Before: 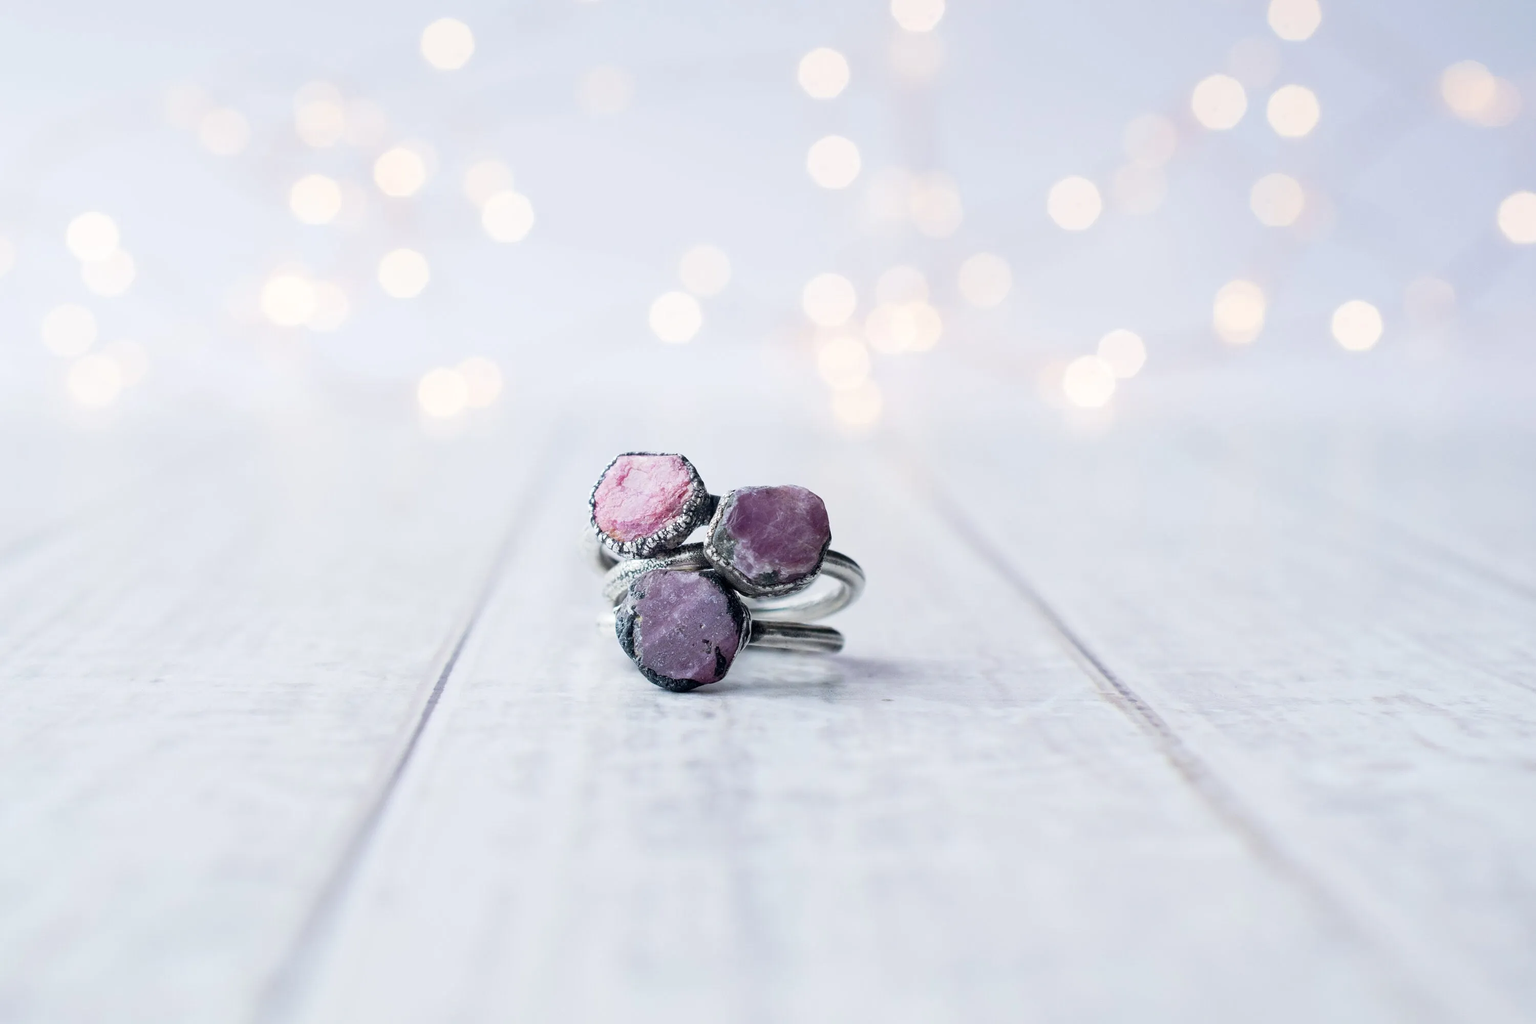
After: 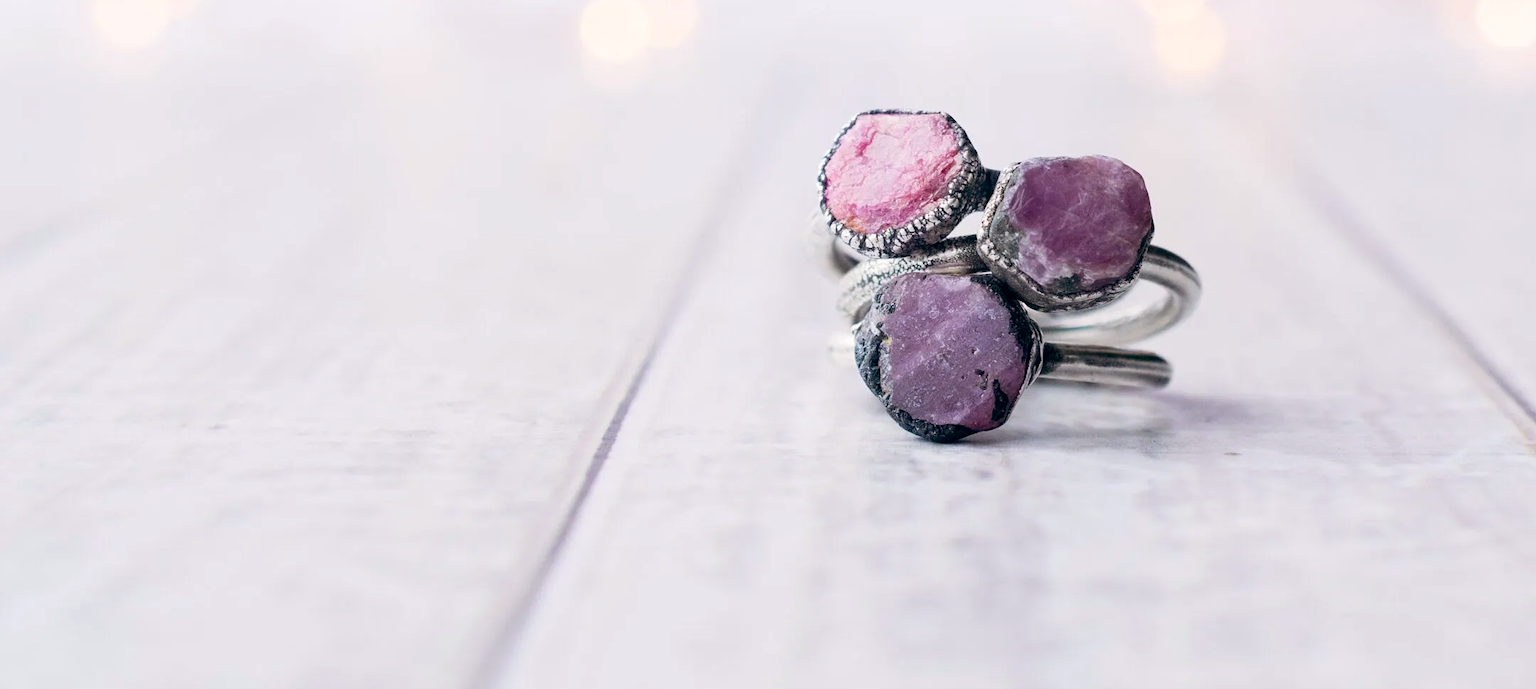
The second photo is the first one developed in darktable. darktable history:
contrast brightness saturation: contrast 0.04, saturation 0.16
crop: top 36.498%, right 27.964%, bottom 14.995%
color balance: lift [0.998, 0.998, 1.001, 1.002], gamma [0.995, 1.025, 0.992, 0.975], gain [0.995, 1.02, 0.997, 0.98]
